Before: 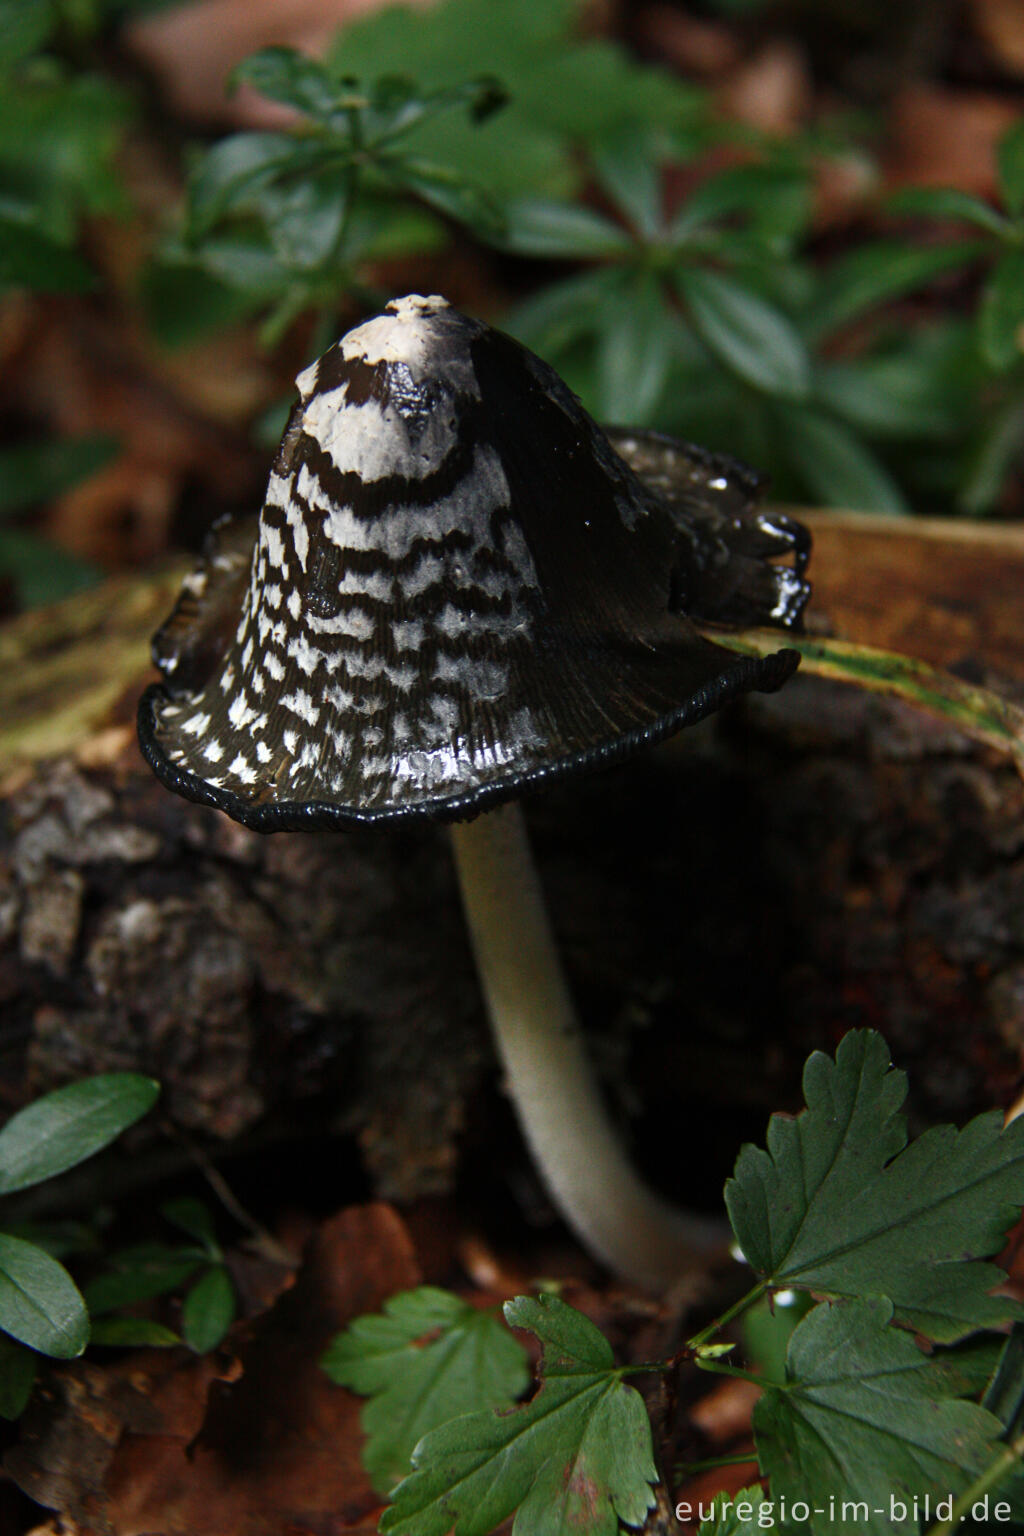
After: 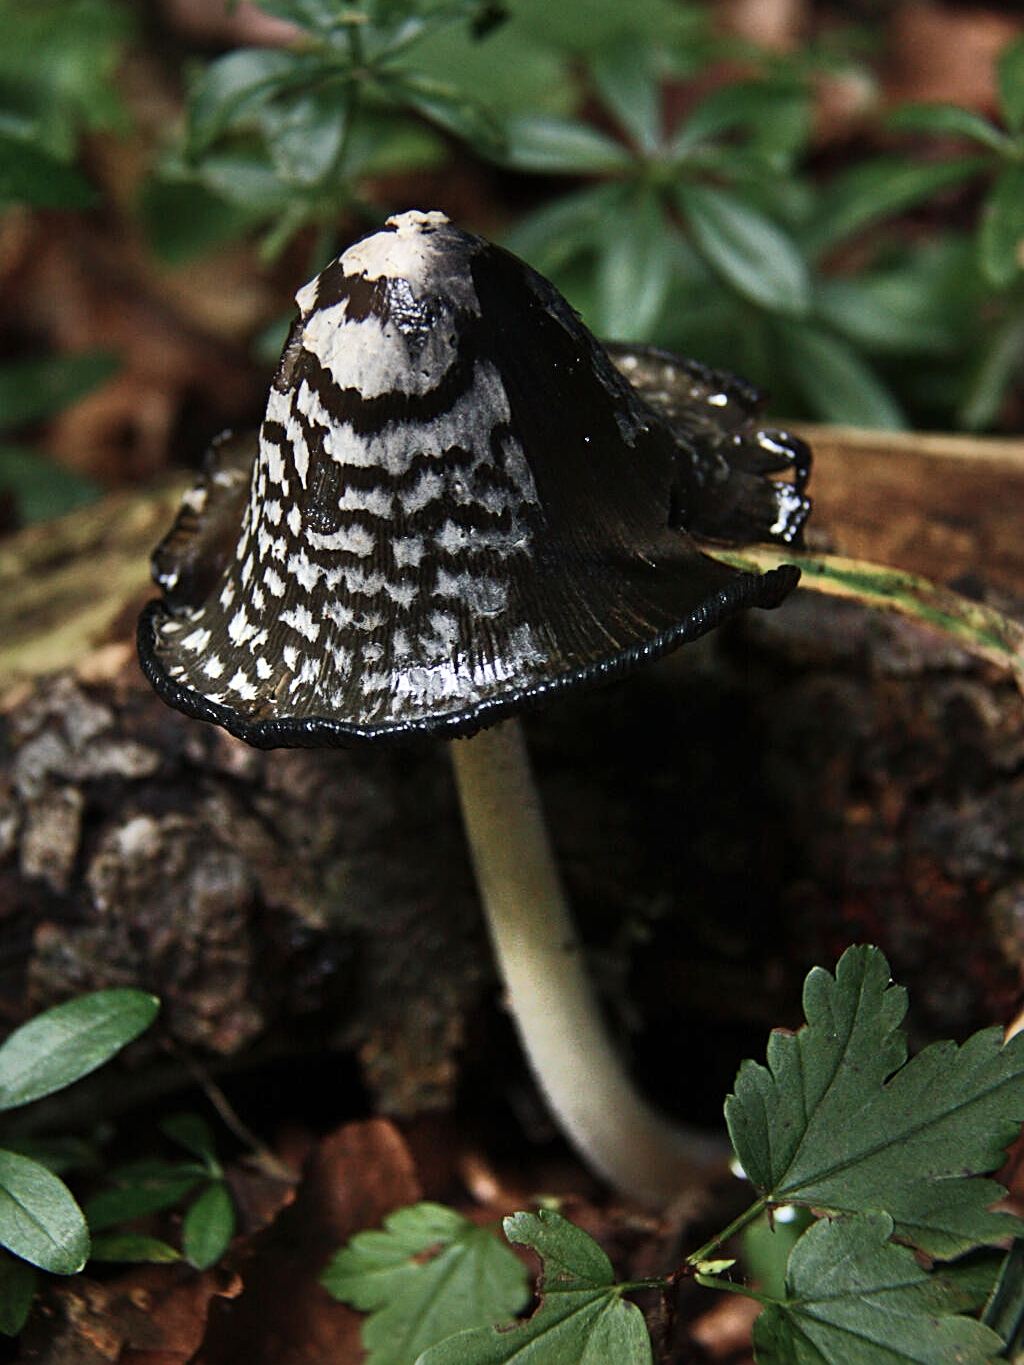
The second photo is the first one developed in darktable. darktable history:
contrast brightness saturation: contrast 0.104, saturation -0.287
velvia: strength 17.34%
sharpen: on, module defaults
shadows and highlights: low approximation 0.01, soften with gaussian
crop and rotate: top 5.518%, bottom 5.565%
